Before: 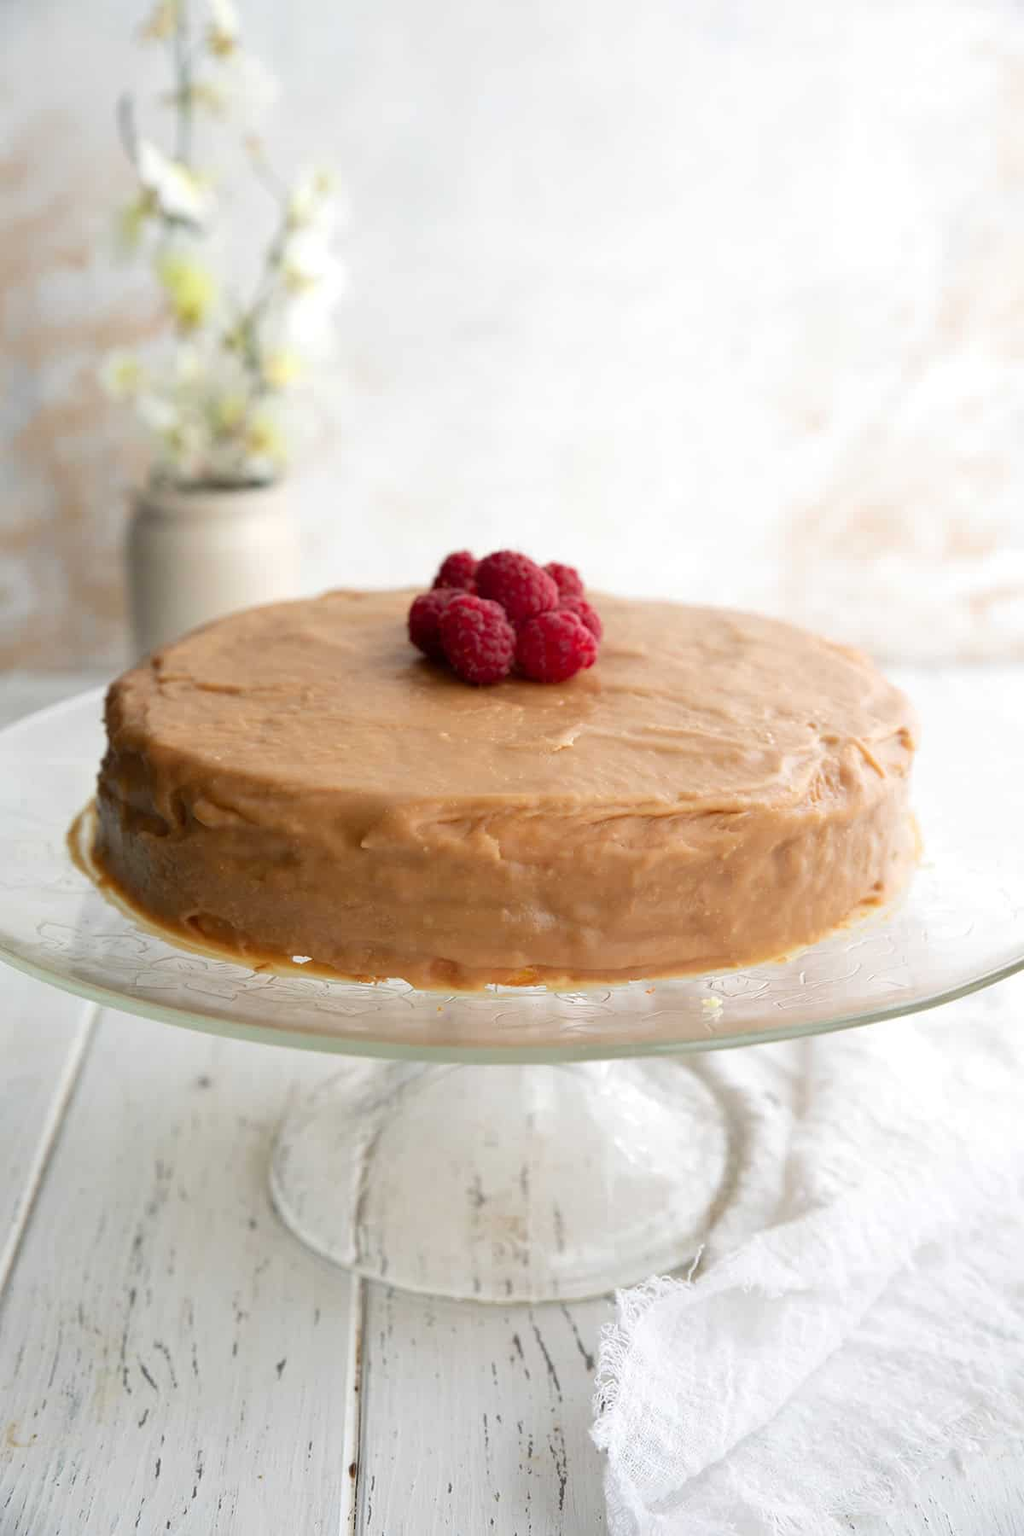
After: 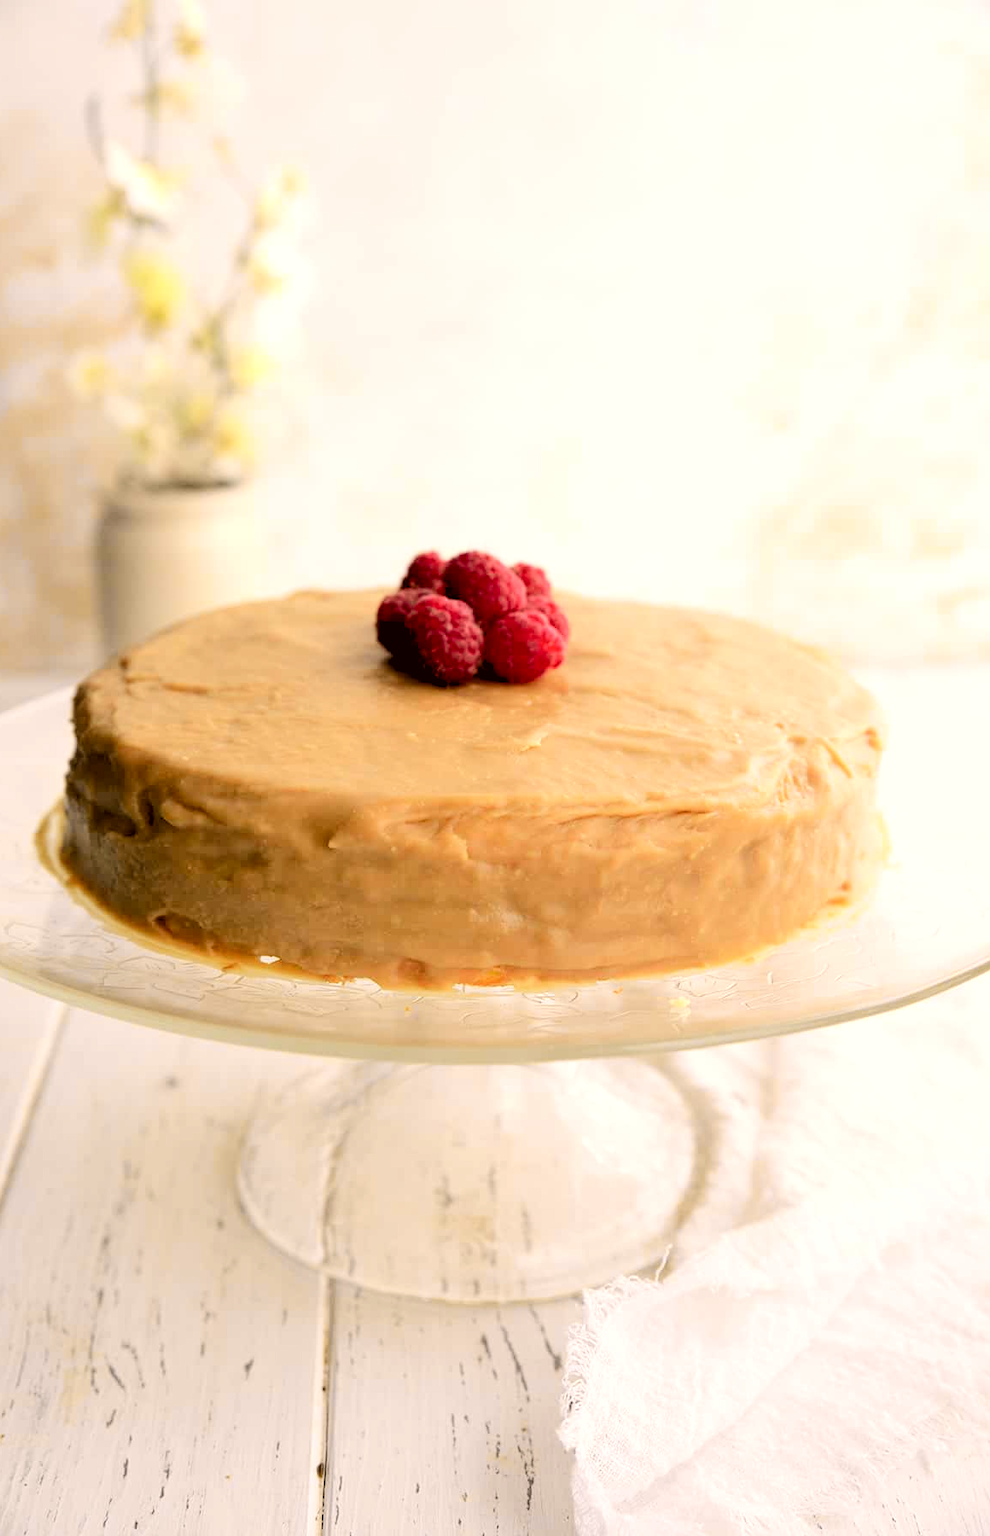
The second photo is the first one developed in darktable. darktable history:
crop and rotate: left 3.238%
tone curve: curves: ch0 [(0, 0) (0.239, 0.248) (0.508, 0.606) (0.828, 0.878) (1, 1)]; ch1 [(0, 0) (0.401, 0.42) (0.45, 0.464) (0.492, 0.498) (0.511, 0.507) (0.561, 0.549) (0.688, 0.726) (1, 1)]; ch2 [(0, 0) (0.411, 0.433) (0.5, 0.504) (0.545, 0.574) (1, 1)], color space Lab, independent channels, preserve colors none
color correction: highlights a* 6.27, highlights b* 8.19, shadows a* 5.94, shadows b* 7.23, saturation 0.9
rgb levels: levels [[0.013, 0.434, 0.89], [0, 0.5, 1], [0, 0.5, 1]]
